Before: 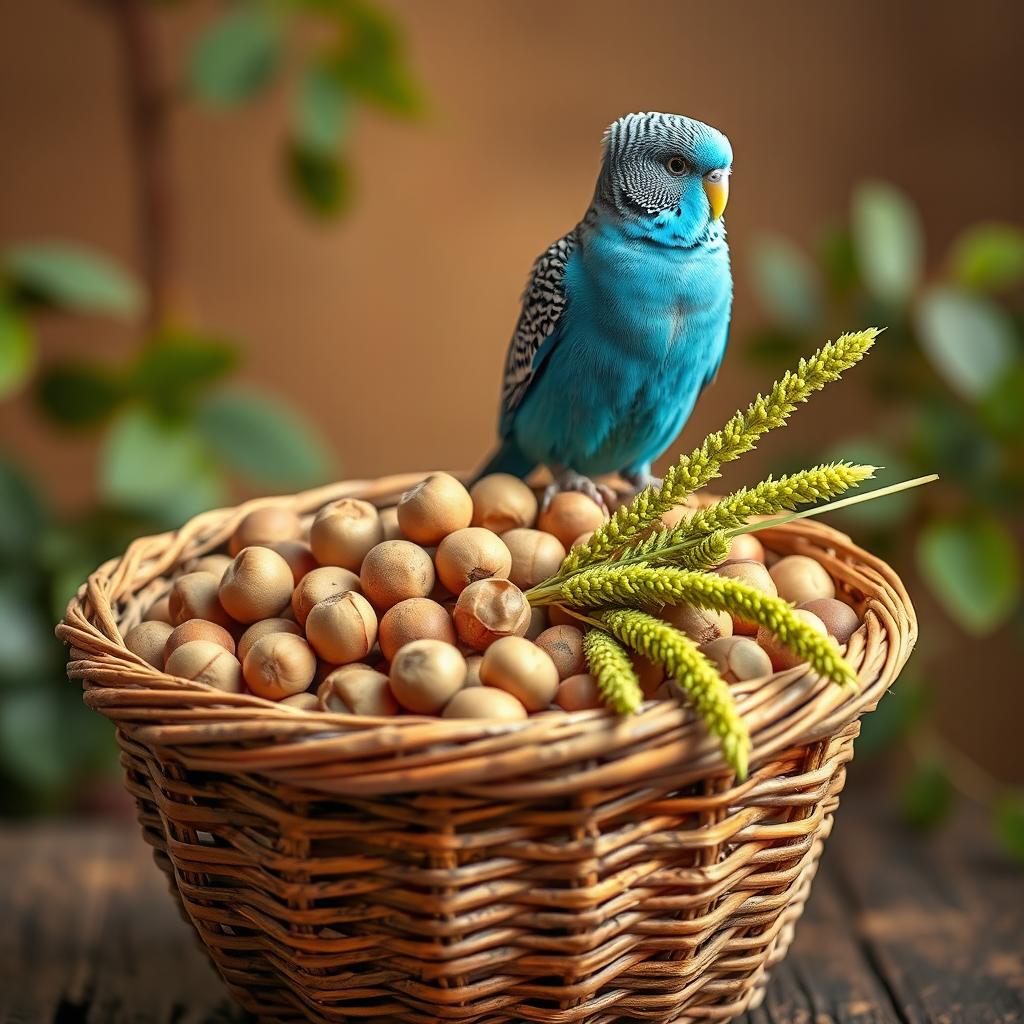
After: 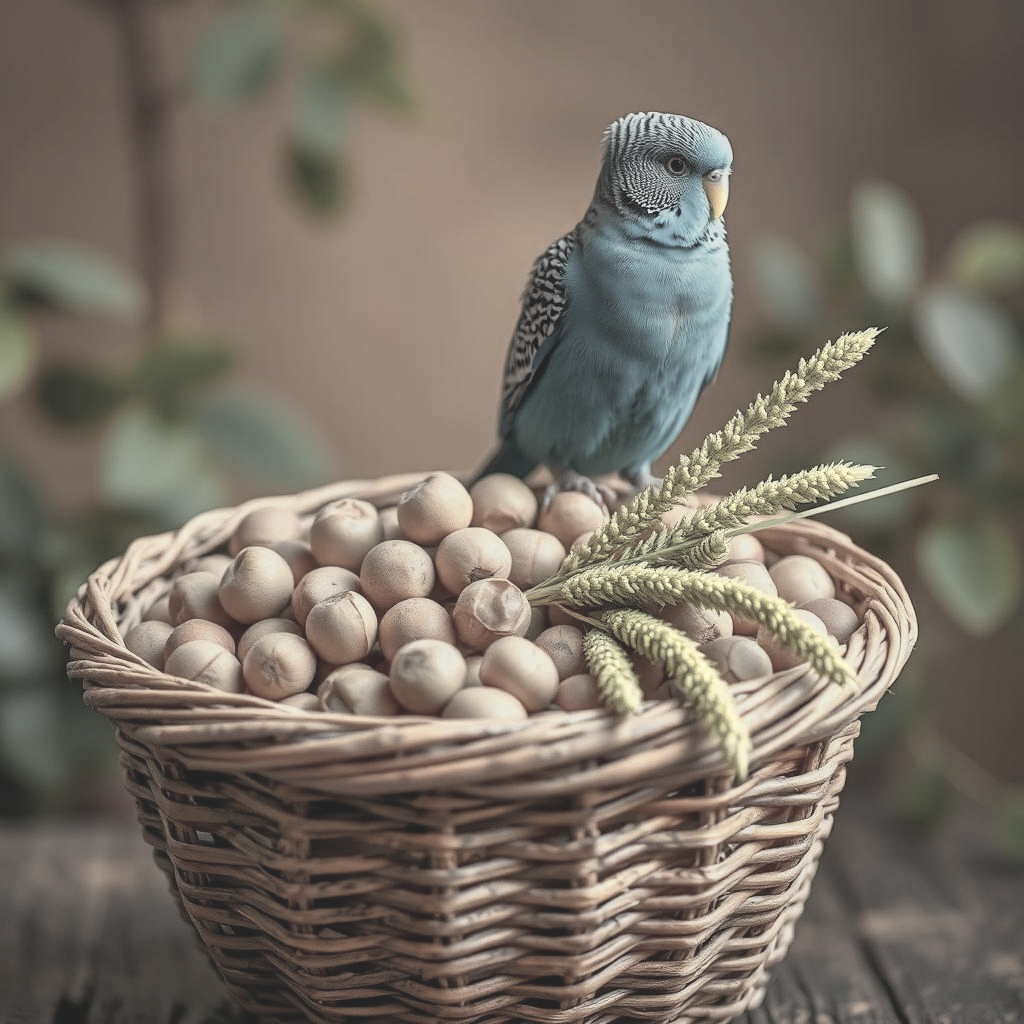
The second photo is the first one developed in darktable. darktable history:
levels: levels [0, 0.476, 0.951]
contrast brightness saturation: contrast -0.261, saturation -0.429
color zones: curves: ch0 [(0, 0.6) (0.129, 0.585) (0.193, 0.596) (0.429, 0.5) (0.571, 0.5) (0.714, 0.5) (0.857, 0.5) (1, 0.6)]; ch1 [(0, 0.453) (0.112, 0.245) (0.213, 0.252) (0.429, 0.233) (0.571, 0.231) (0.683, 0.242) (0.857, 0.296) (1, 0.453)]
